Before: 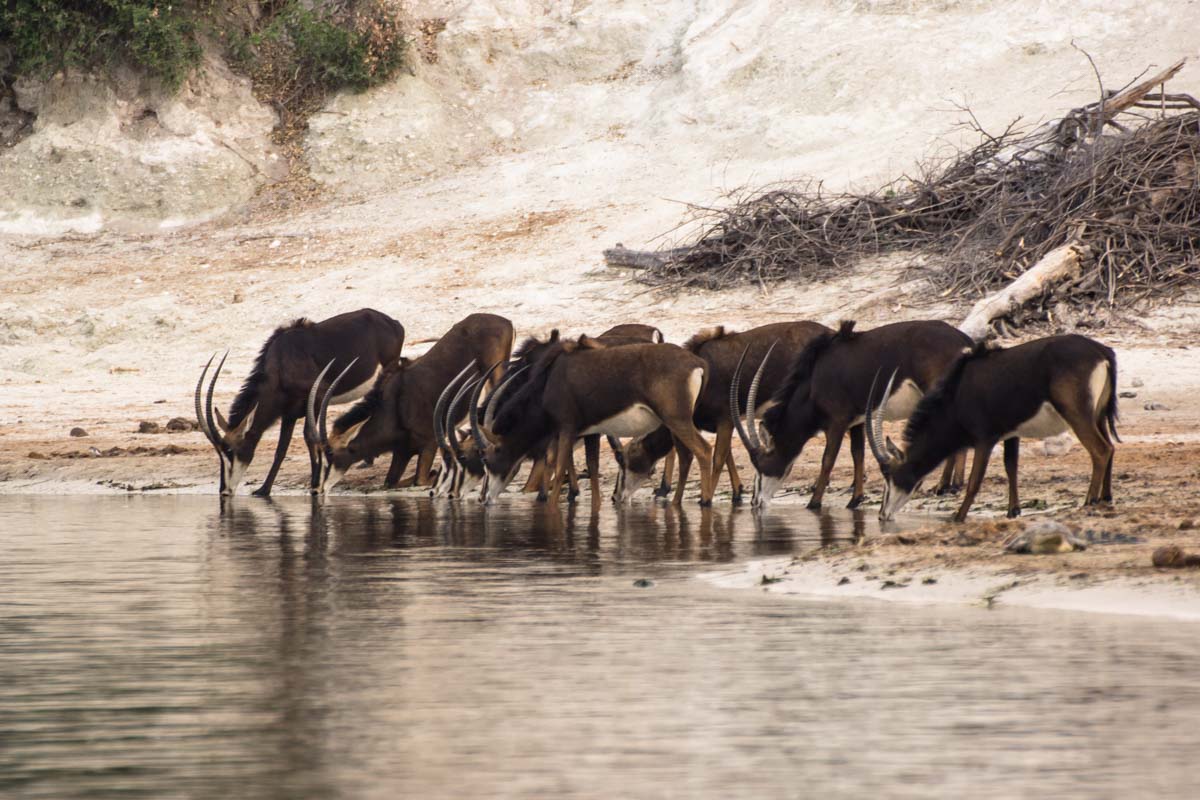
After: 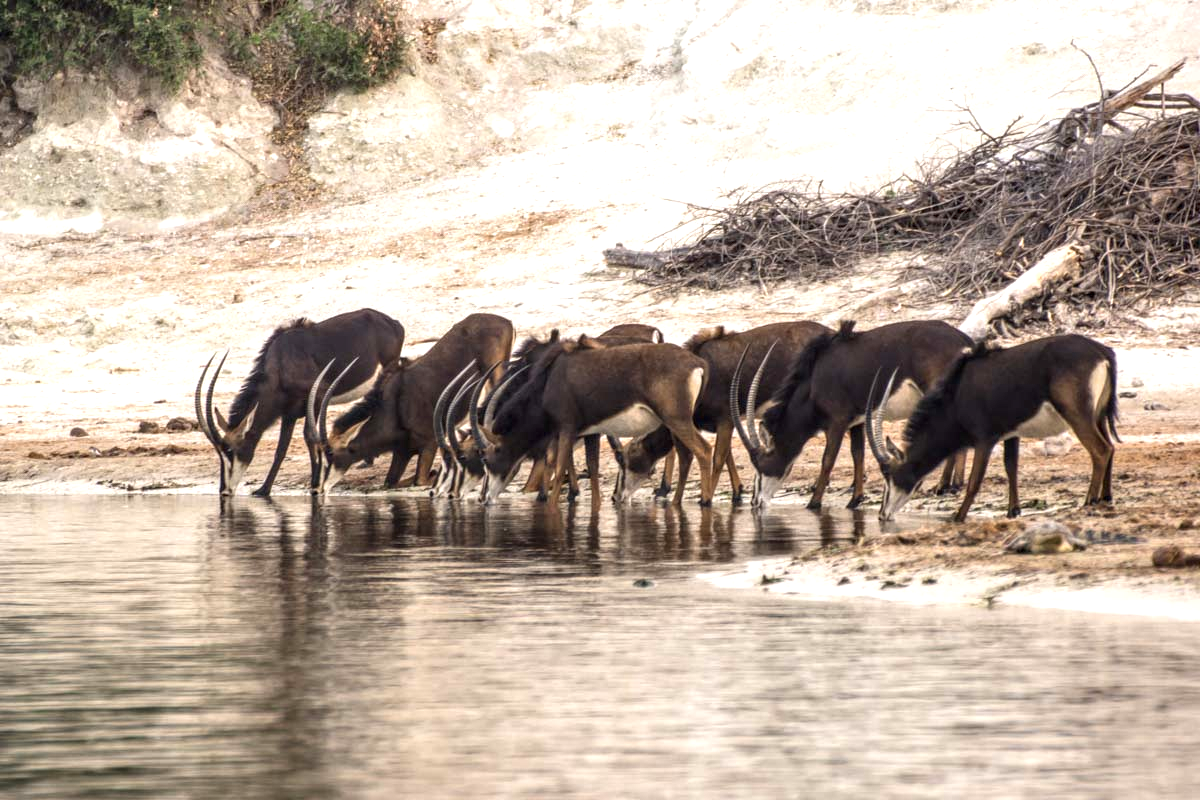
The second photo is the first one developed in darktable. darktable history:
local contrast: detail 130%
exposure: black level correction 0.001, exposure 0.498 EV, compensate highlight preservation false
